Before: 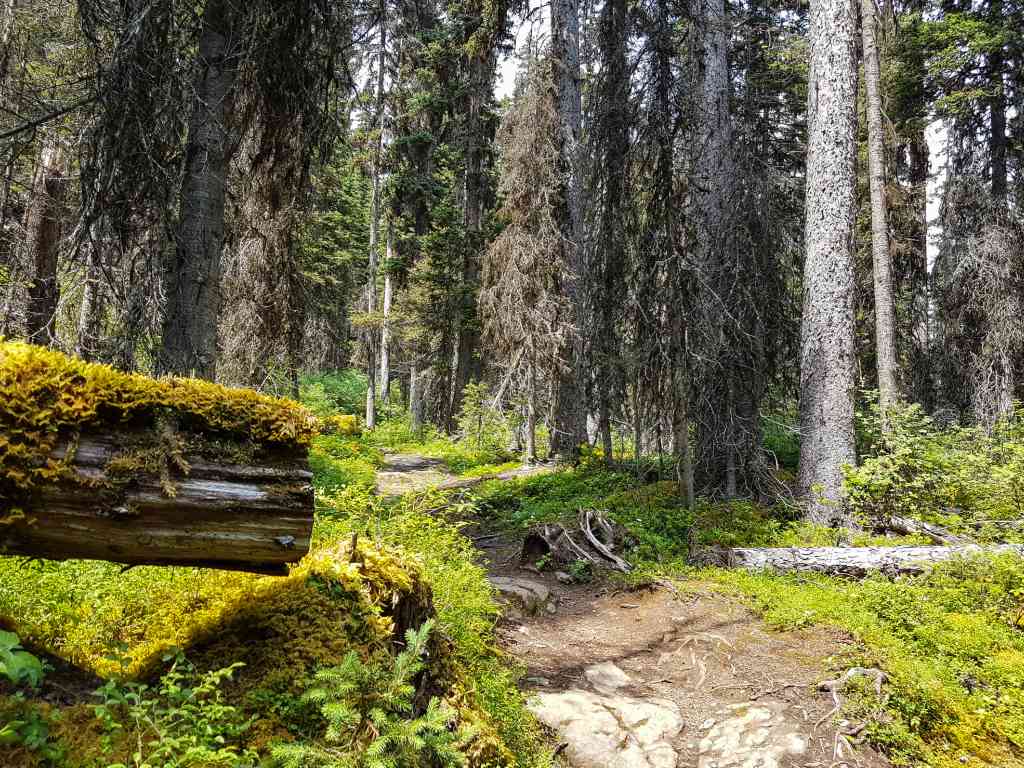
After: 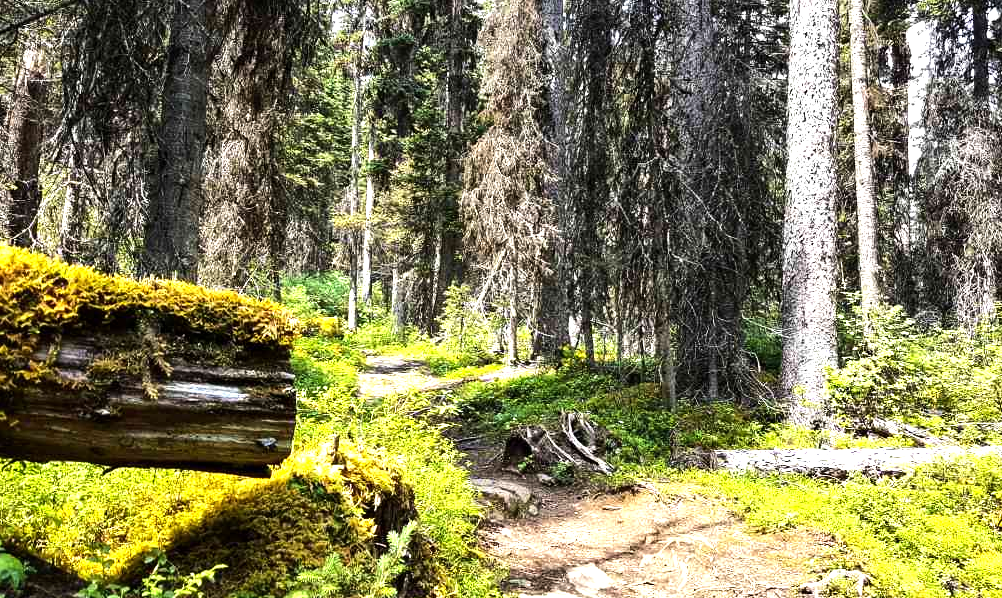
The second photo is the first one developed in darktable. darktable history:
tone equalizer: -8 EV -0.75 EV, -7 EV -0.7 EV, -6 EV -0.6 EV, -5 EV -0.4 EV, -3 EV 0.4 EV, -2 EV 0.6 EV, -1 EV 0.7 EV, +0 EV 0.75 EV, edges refinement/feathering 500, mask exposure compensation -1.57 EV, preserve details no
crop and rotate: left 1.814%, top 12.818%, right 0.25%, bottom 9.225%
exposure: black level correction 0.001, exposure 0.5 EV, compensate exposure bias true, compensate highlight preservation false
